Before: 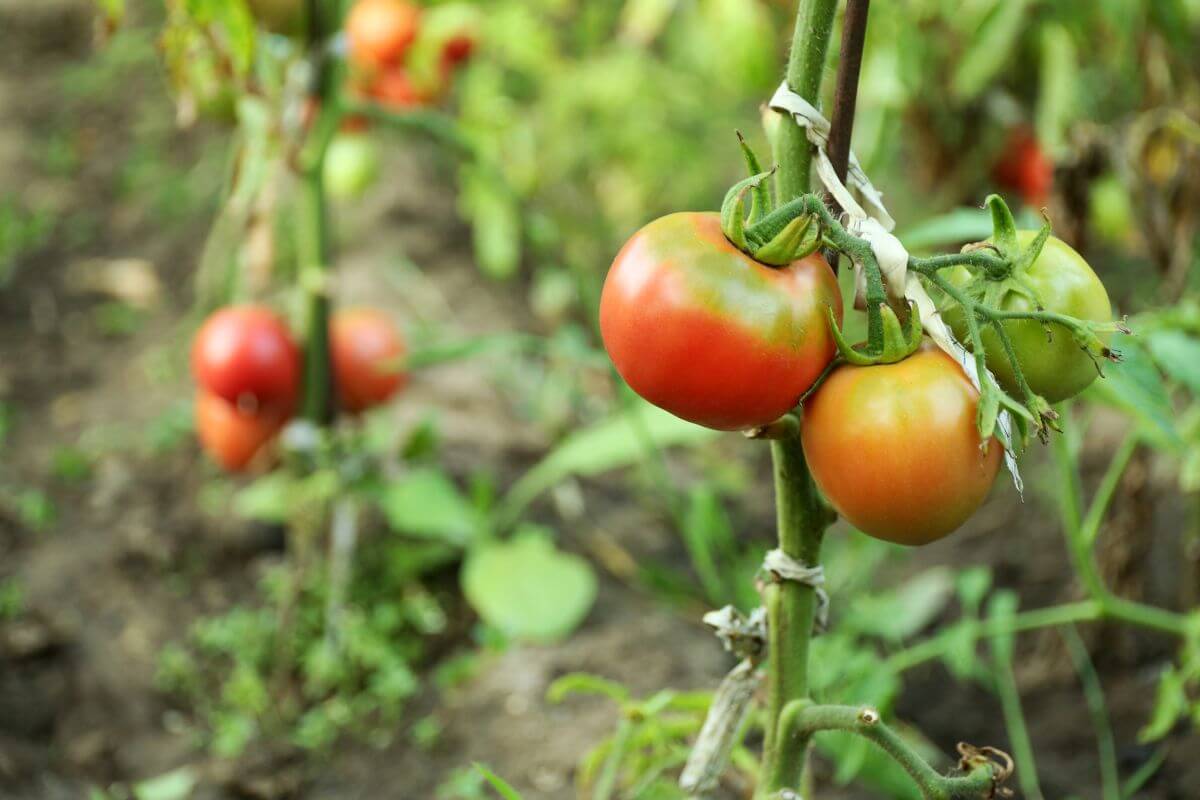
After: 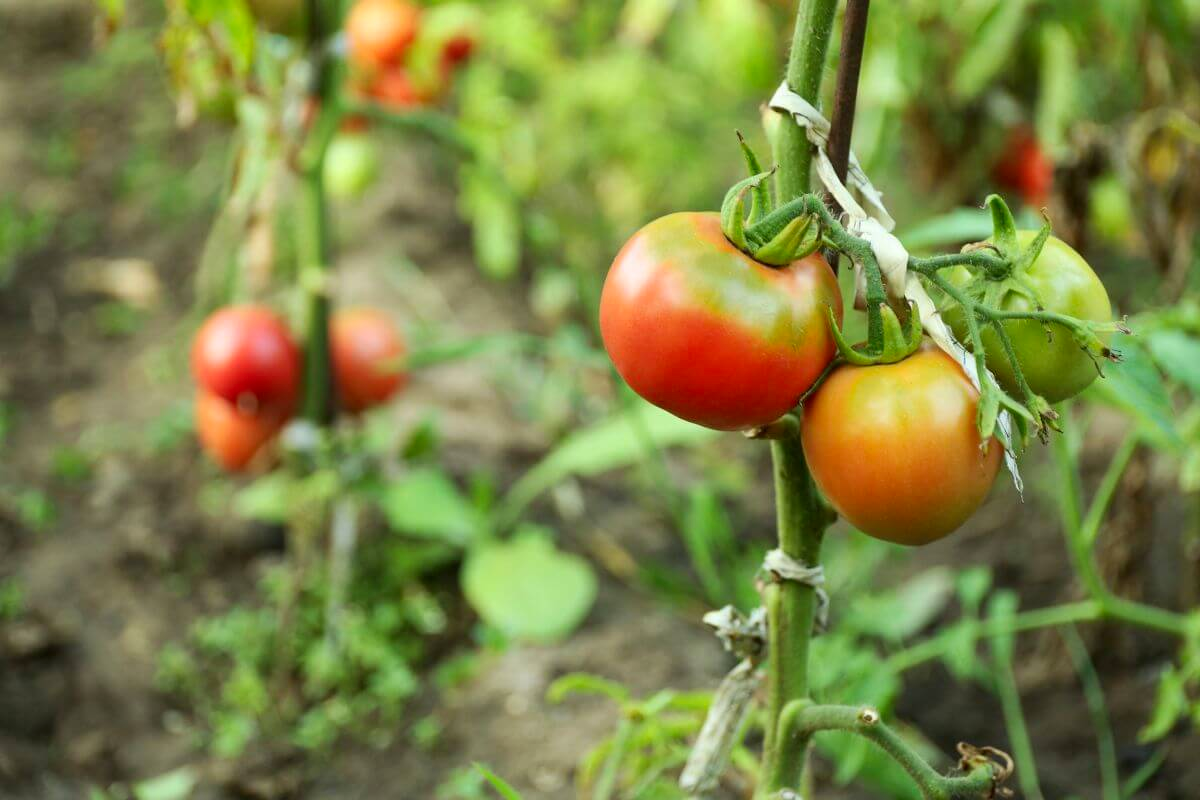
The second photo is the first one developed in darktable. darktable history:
contrast brightness saturation: contrast 0.044, saturation 0.071
